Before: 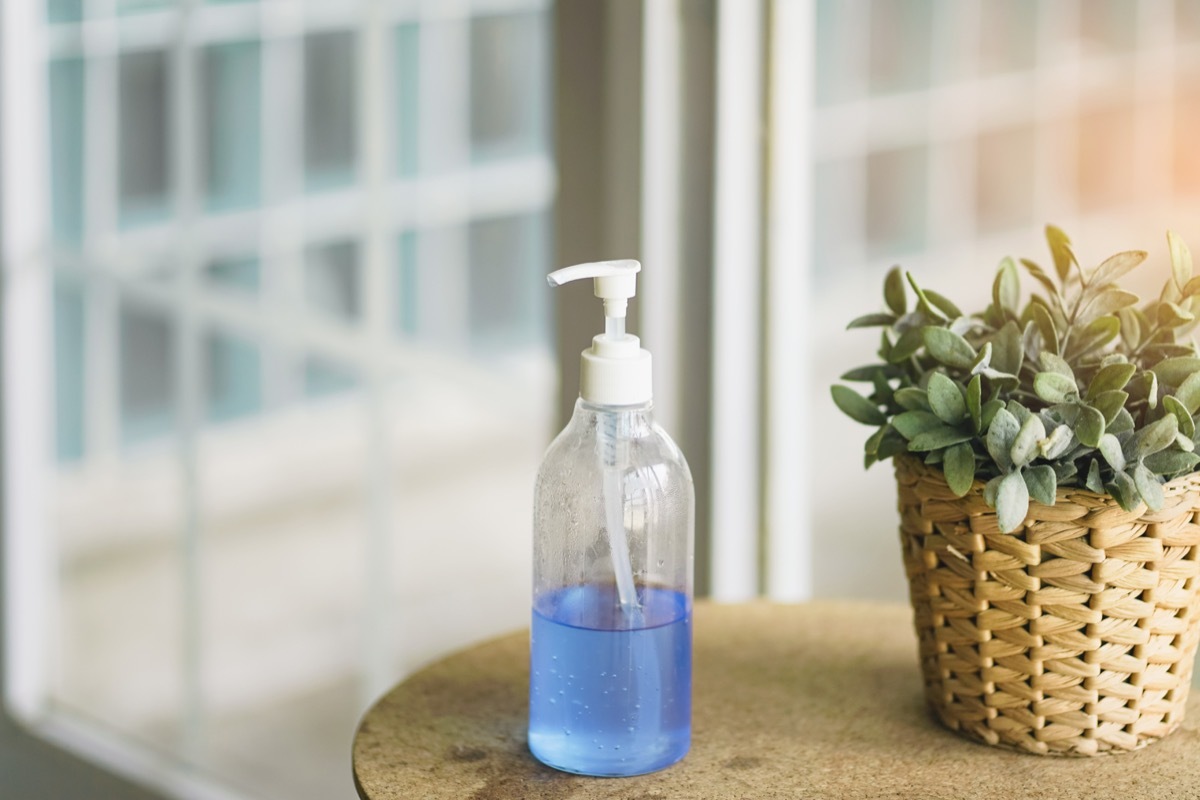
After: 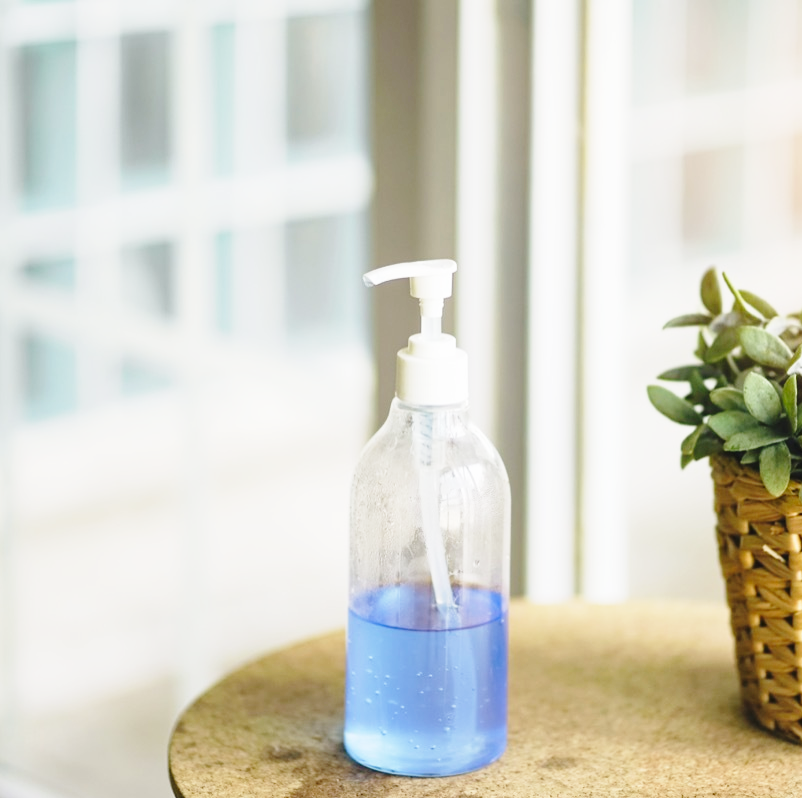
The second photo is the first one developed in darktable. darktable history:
base curve: curves: ch0 [(0, 0) (0.028, 0.03) (0.121, 0.232) (0.46, 0.748) (0.859, 0.968) (1, 1)], preserve colors none
crop: left 15.368%, right 17.723%
